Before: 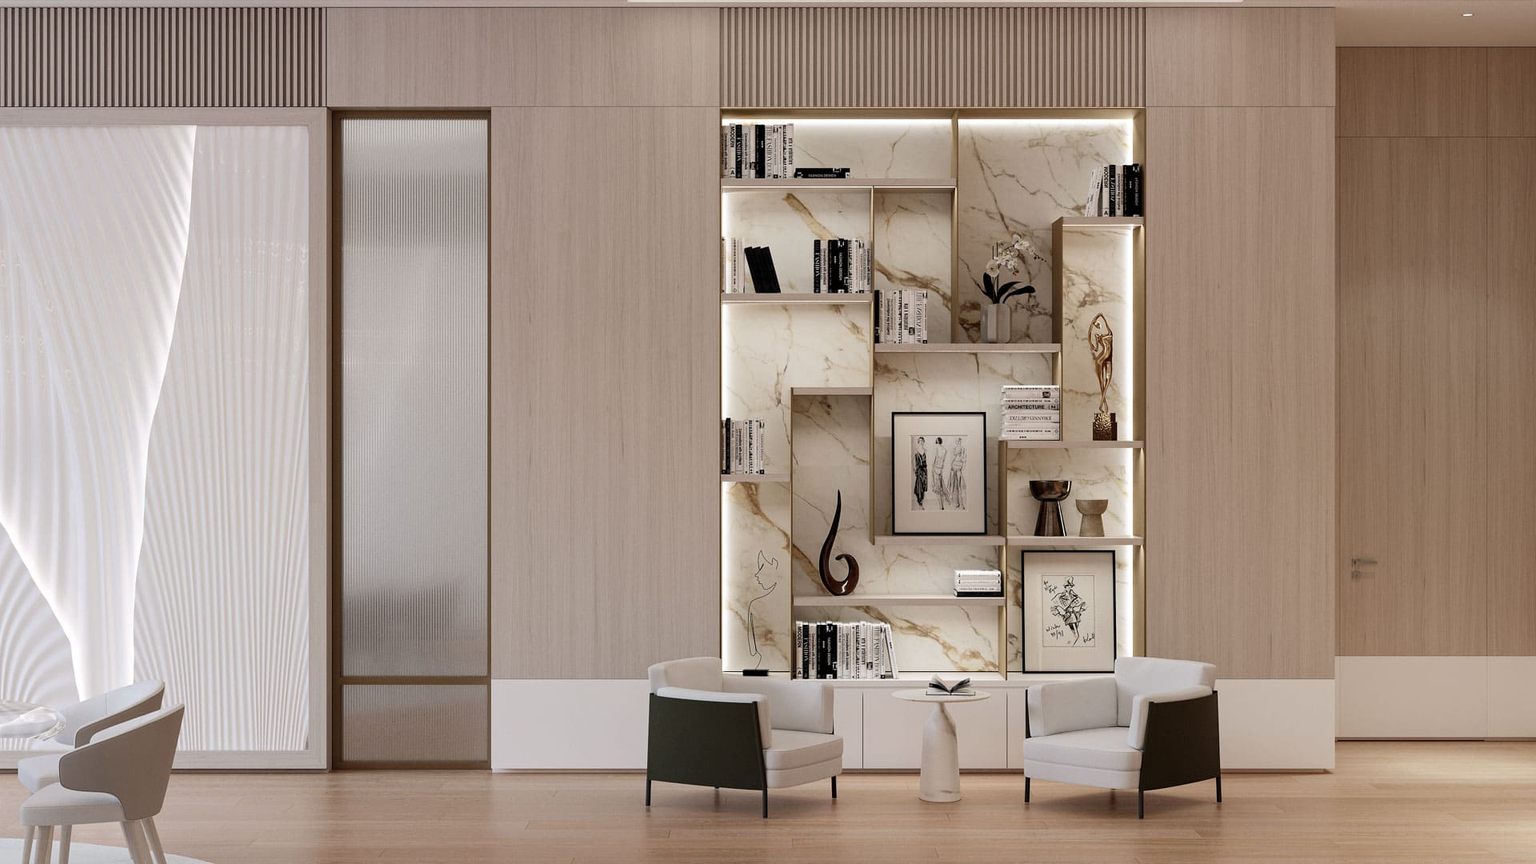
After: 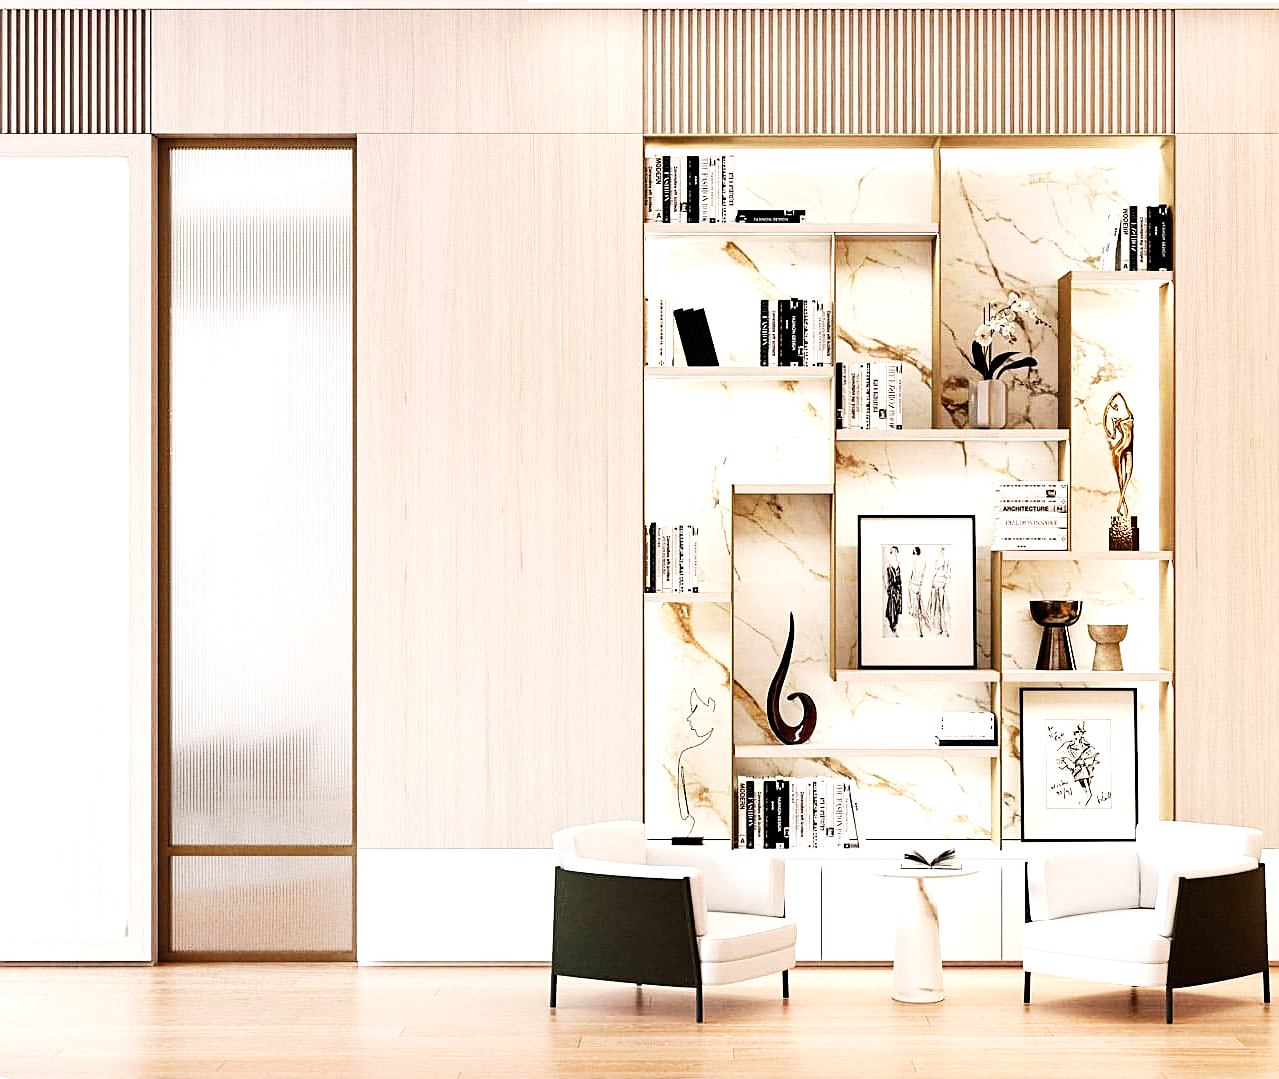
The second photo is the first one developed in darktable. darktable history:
crop and rotate: left 13.409%, right 19.924%
exposure: black level correction 0.001, exposure 0.191 EV, compensate highlight preservation false
levels: levels [0, 0.476, 0.951]
base curve: curves: ch0 [(0, 0) (0.007, 0.004) (0.027, 0.03) (0.046, 0.07) (0.207, 0.54) (0.442, 0.872) (0.673, 0.972) (1, 1)], preserve colors none
sharpen: on, module defaults
